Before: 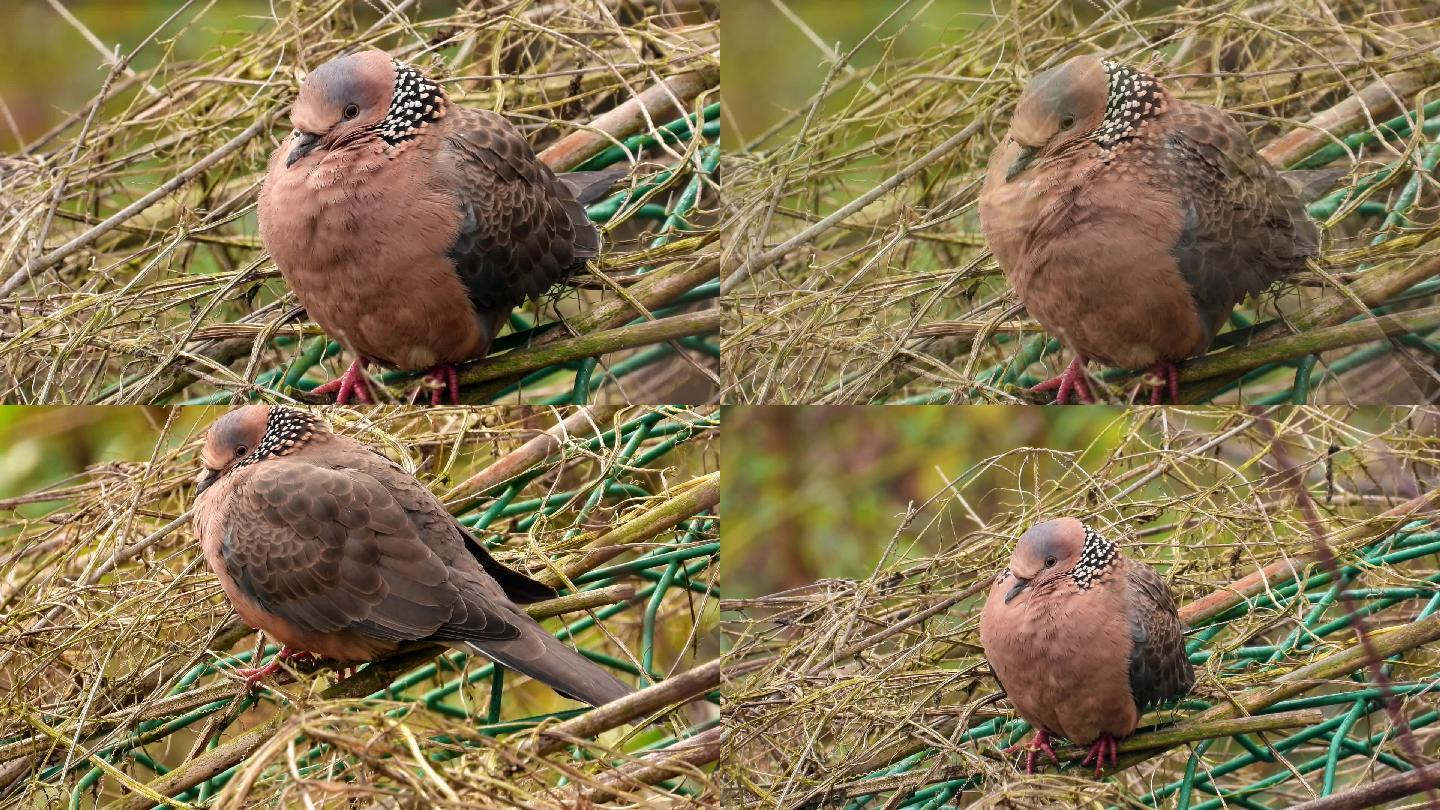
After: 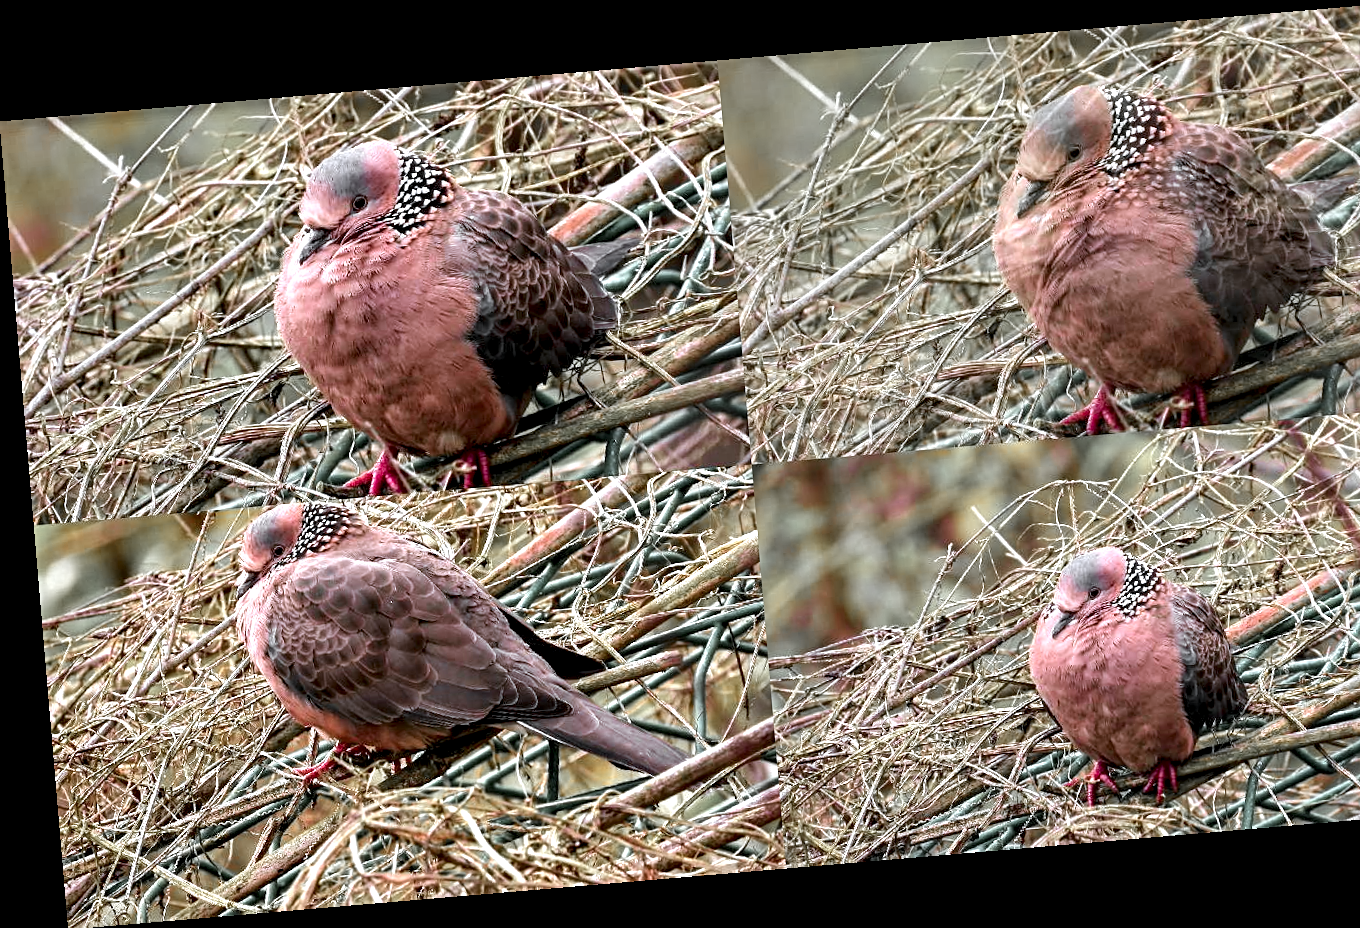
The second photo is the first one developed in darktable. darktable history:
local contrast: shadows 94%
sharpen: radius 2.529, amount 0.323
rotate and perspective: rotation -4.86°, automatic cropping off
contrast equalizer: octaves 7, y [[0.6 ×6], [0.55 ×6], [0 ×6], [0 ×6], [0 ×6]], mix 0.35
crop: right 9.509%, bottom 0.031%
exposure: black level correction 0.001, exposure 0.5 EV, compensate exposure bias true, compensate highlight preservation false
color zones: curves: ch1 [(0, 0.638) (0.193, 0.442) (0.286, 0.15) (0.429, 0.14) (0.571, 0.142) (0.714, 0.154) (0.857, 0.175) (1, 0.638)]
color correction: highlights a* -2.24, highlights b* -18.1
